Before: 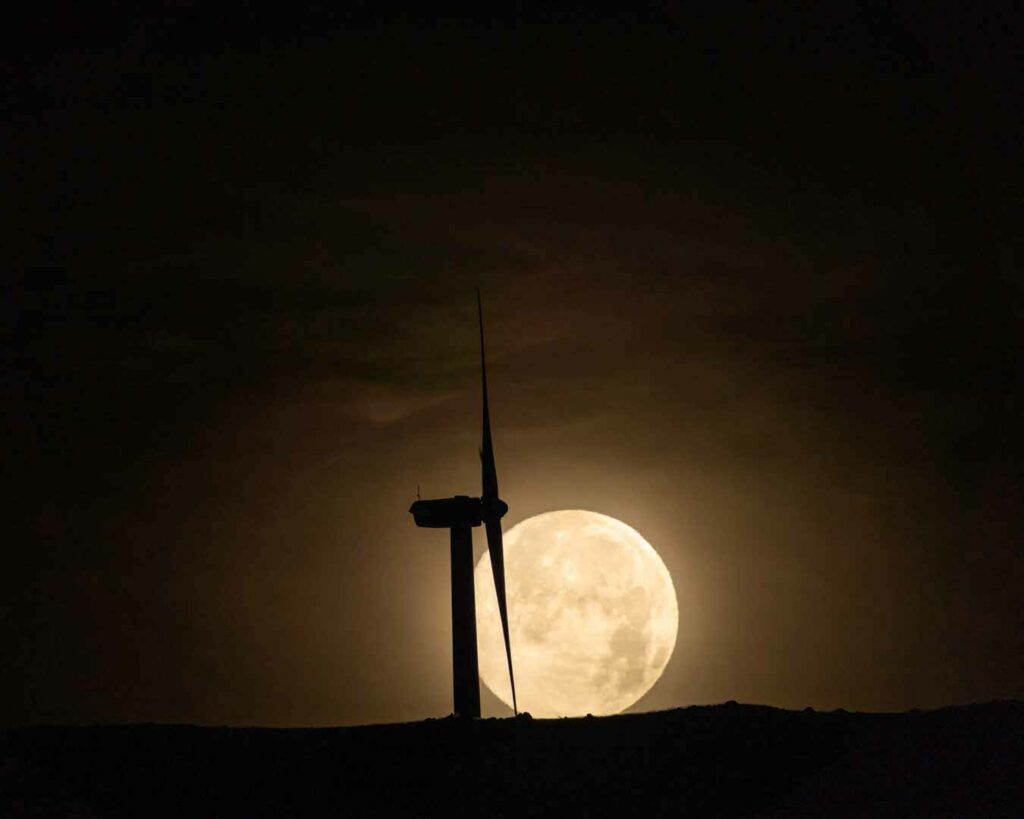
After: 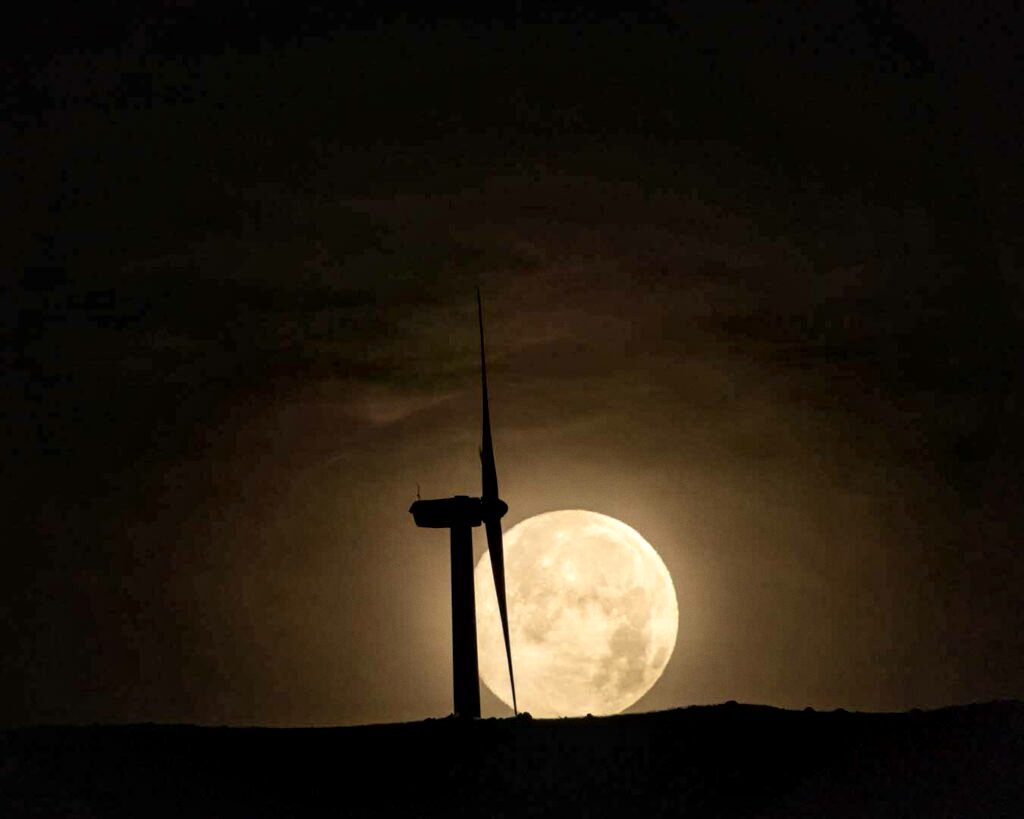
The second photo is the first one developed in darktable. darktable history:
grain: coarseness 0.09 ISO, strength 10%
local contrast: mode bilateral grid, contrast 25, coarseness 60, detail 151%, midtone range 0.2
